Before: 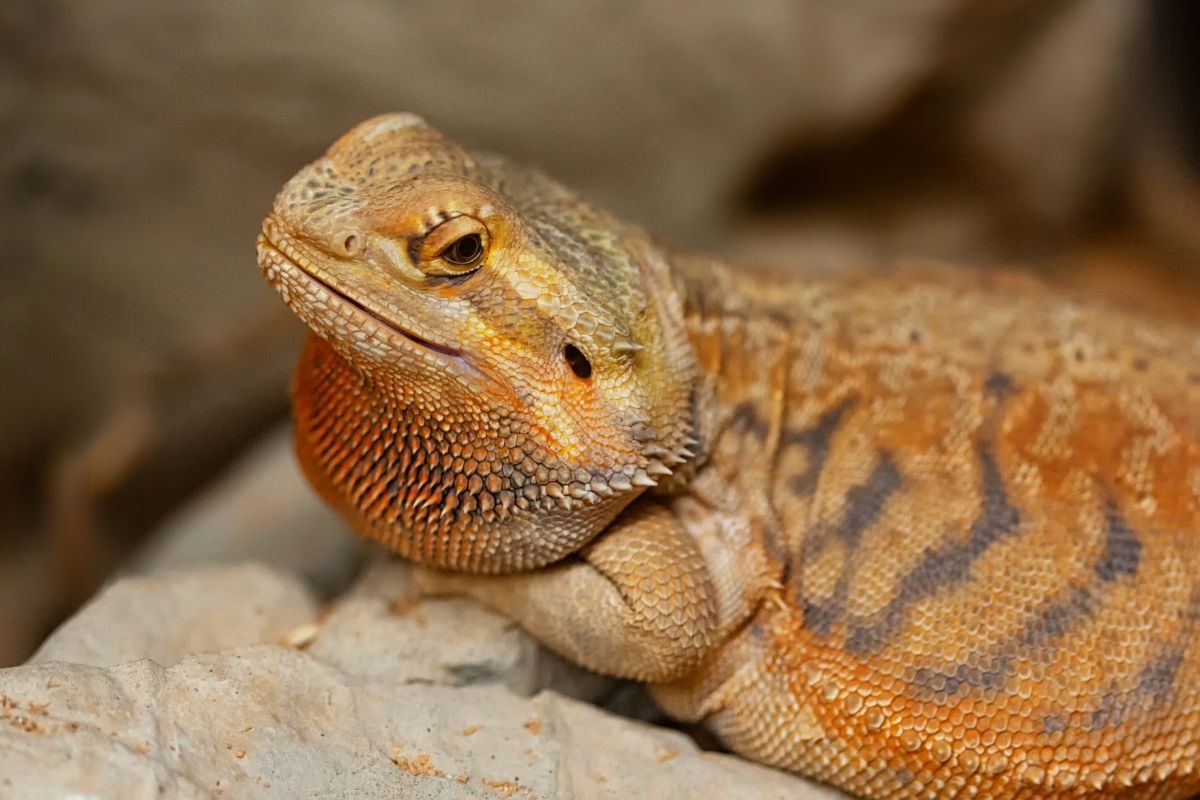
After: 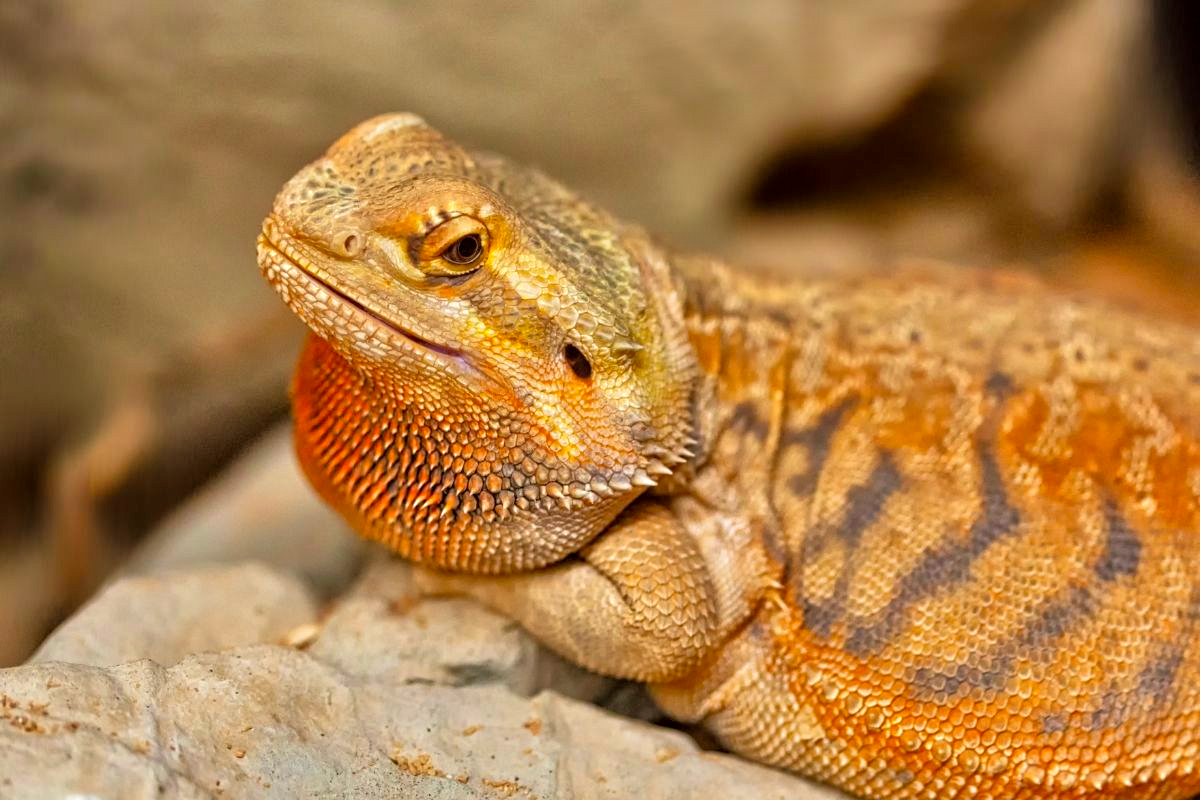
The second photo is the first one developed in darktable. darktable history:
shadows and highlights: shadows 22.7, highlights -48.71, soften with gaussian
tone equalizer: -7 EV 0.15 EV, -6 EV 0.6 EV, -5 EV 1.15 EV, -4 EV 1.33 EV, -3 EV 1.15 EV, -2 EV 0.6 EV, -1 EV 0.15 EV, mask exposure compensation -0.5 EV
velvia: on, module defaults
local contrast: highlights 100%, shadows 100%, detail 120%, midtone range 0.2
color balance: lift [1, 1, 0.999, 1.001], gamma [1, 1.003, 1.005, 0.995], gain [1, 0.992, 0.988, 1.012], contrast 5%, output saturation 110%
